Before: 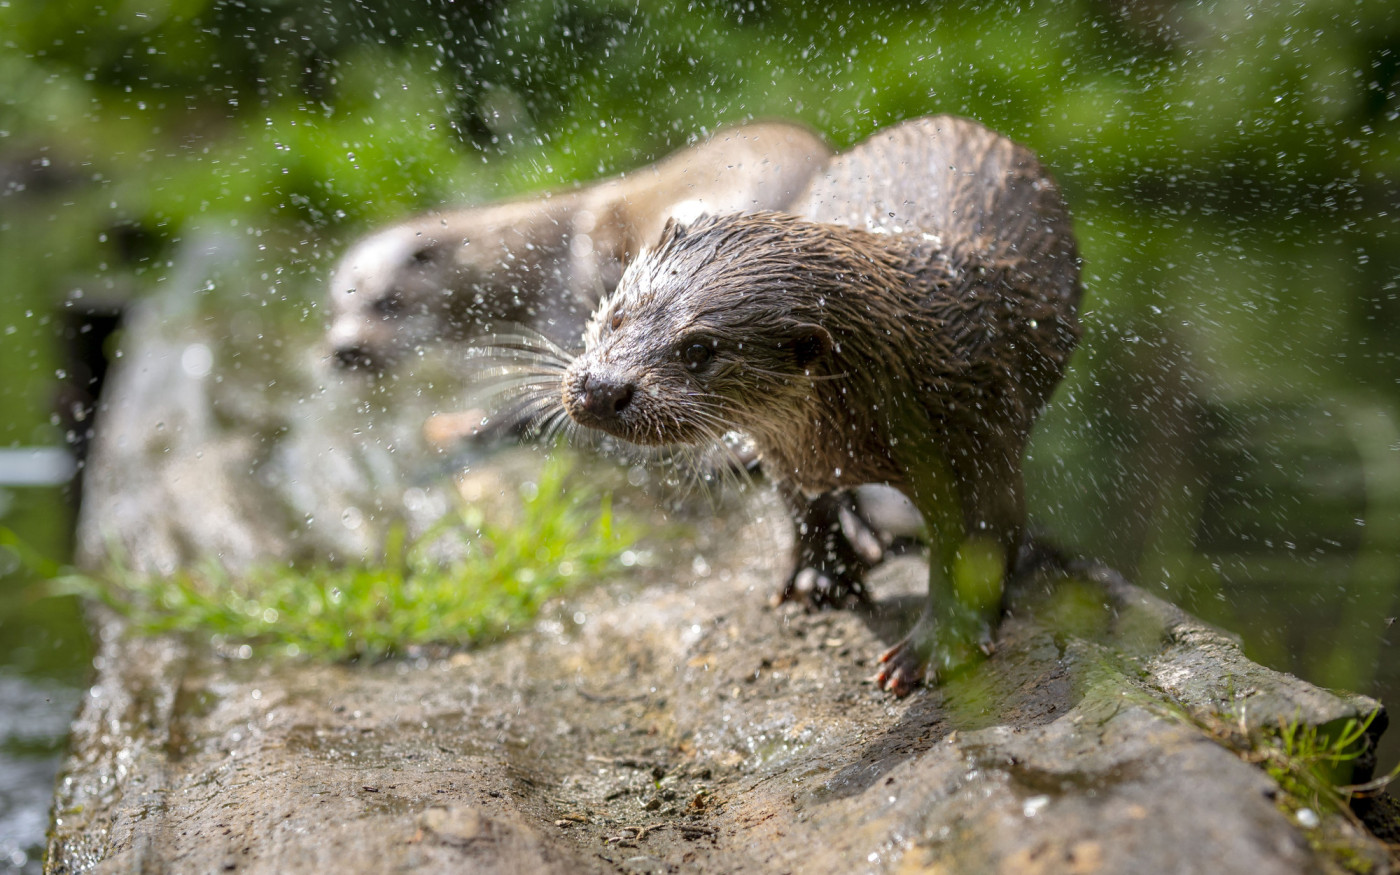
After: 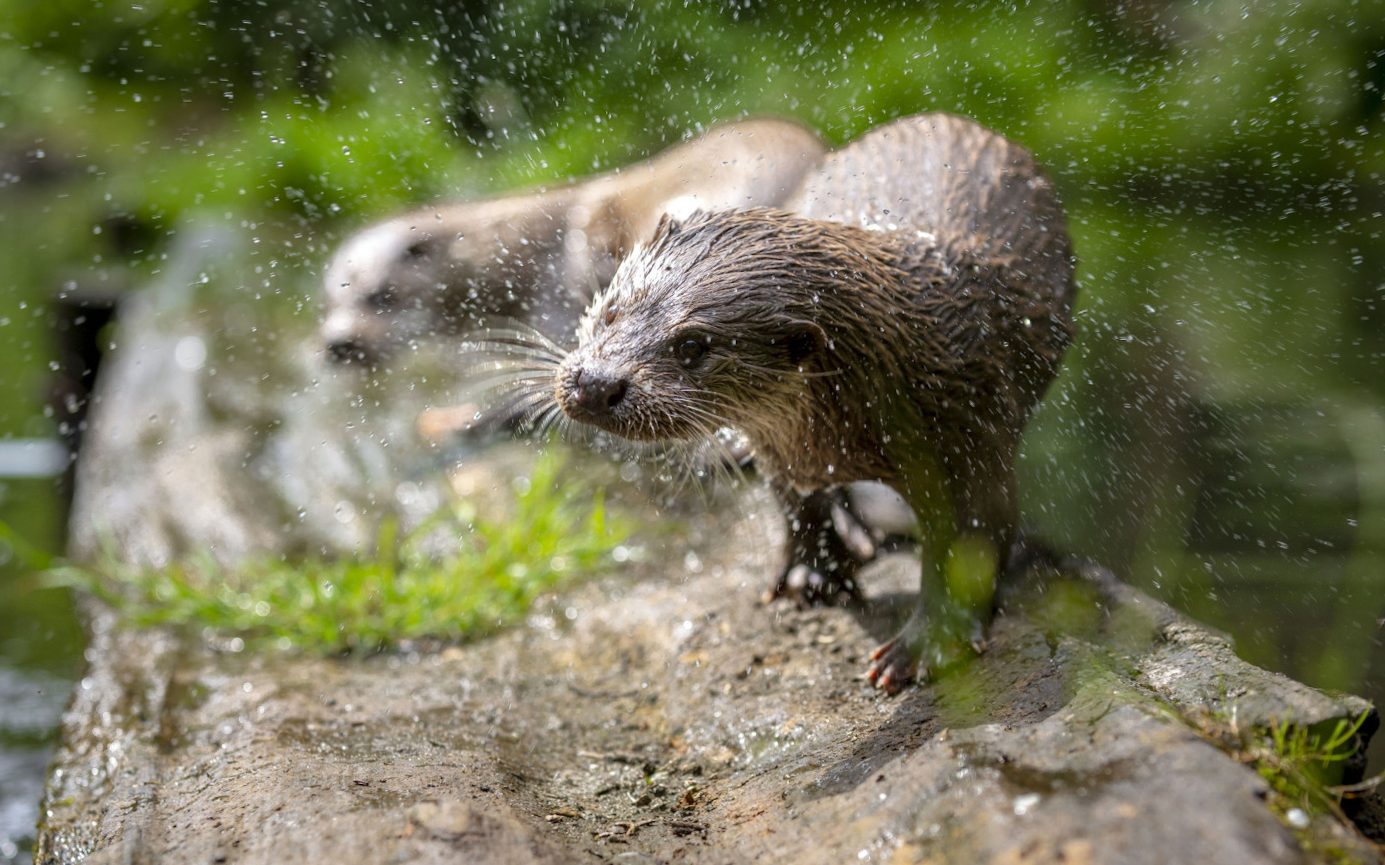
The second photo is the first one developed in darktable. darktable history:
crop and rotate: angle -0.38°
